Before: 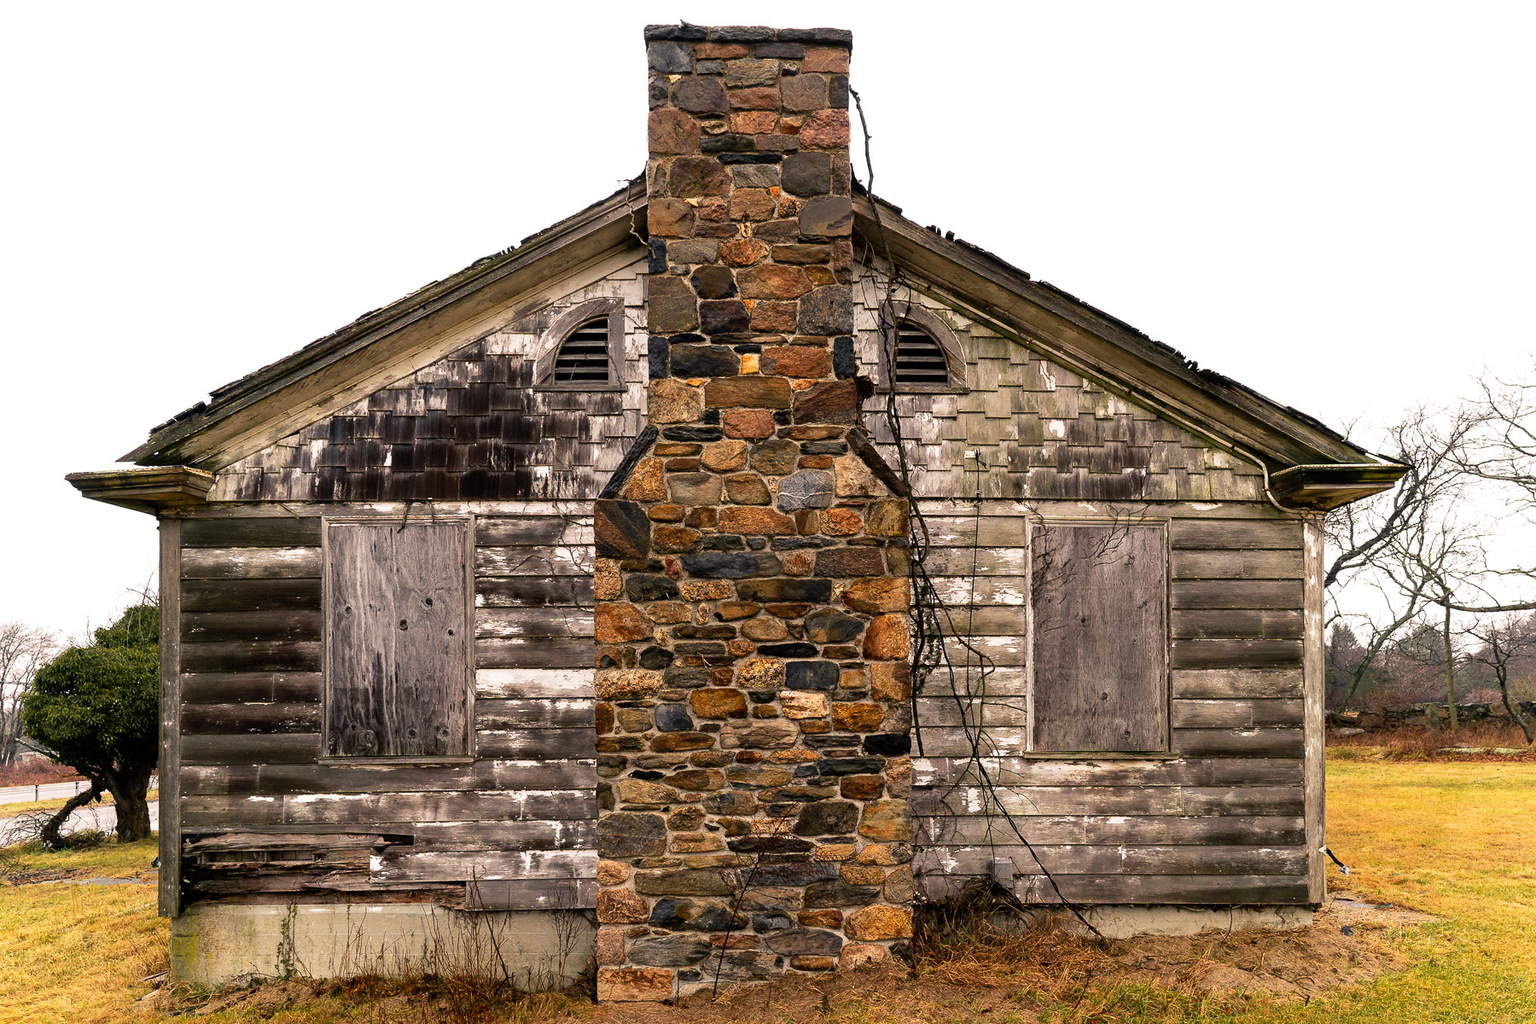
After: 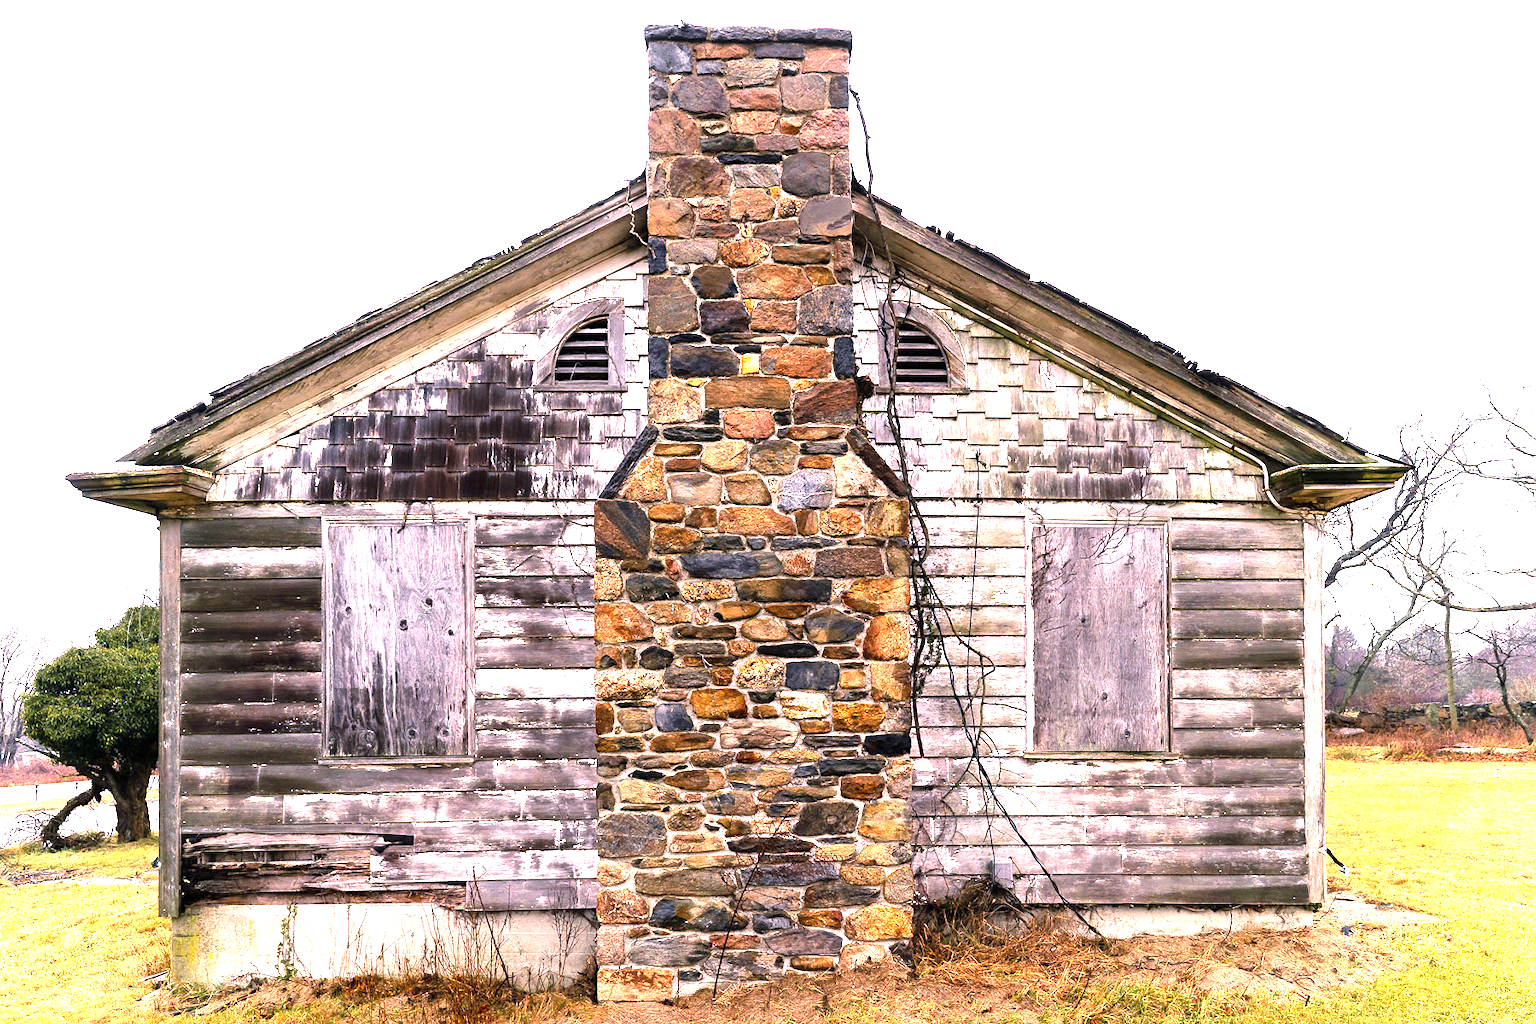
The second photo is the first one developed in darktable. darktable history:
exposure: black level correction 0, exposure 1.675 EV, compensate exposure bias true, compensate highlight preservation false
color calibration: output R [1.063, -0.012, -0.003, 0], output B [-0.079, 0.047, 1, 0], illuminant custom, x 0.389, y 0.387, temperature 3838.64 K
